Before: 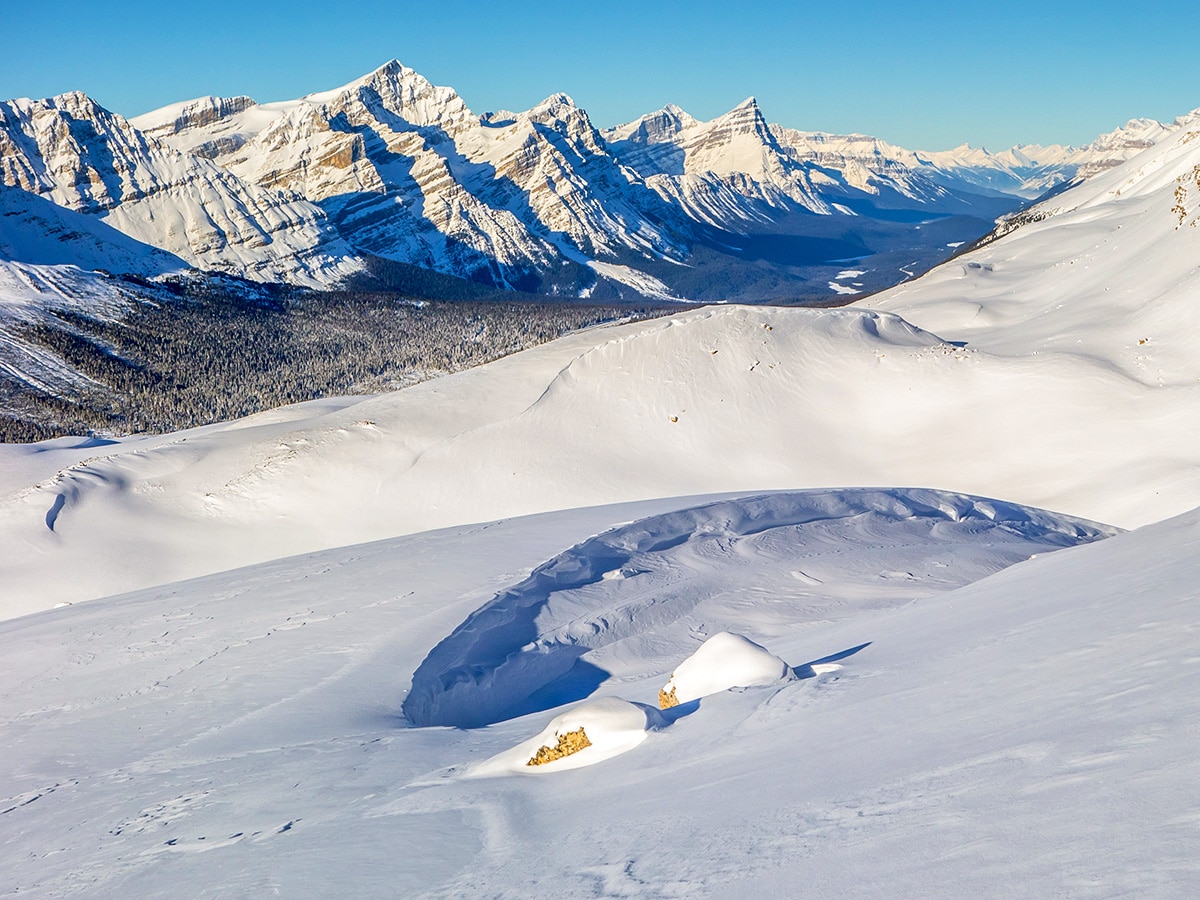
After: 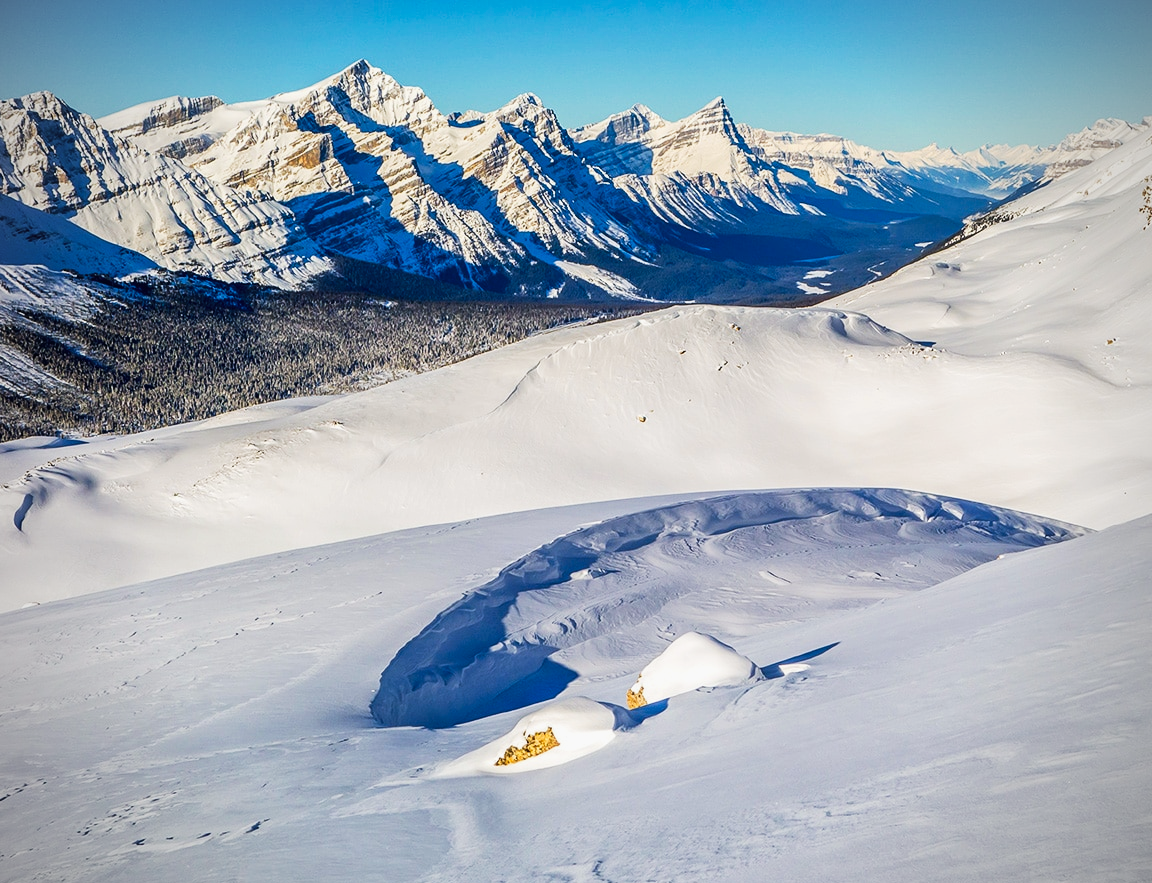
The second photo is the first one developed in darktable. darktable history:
vignetting: unbound false
crop and rotate: left 2.685%, right 1.252%, bottom 1.795%
tone curve: curves: ch0 [(0.016, 0.011) (0.204, 0.146) (0.515, 0.476) (0.78, 0.795) (1, 0.981)], preserve colors none
